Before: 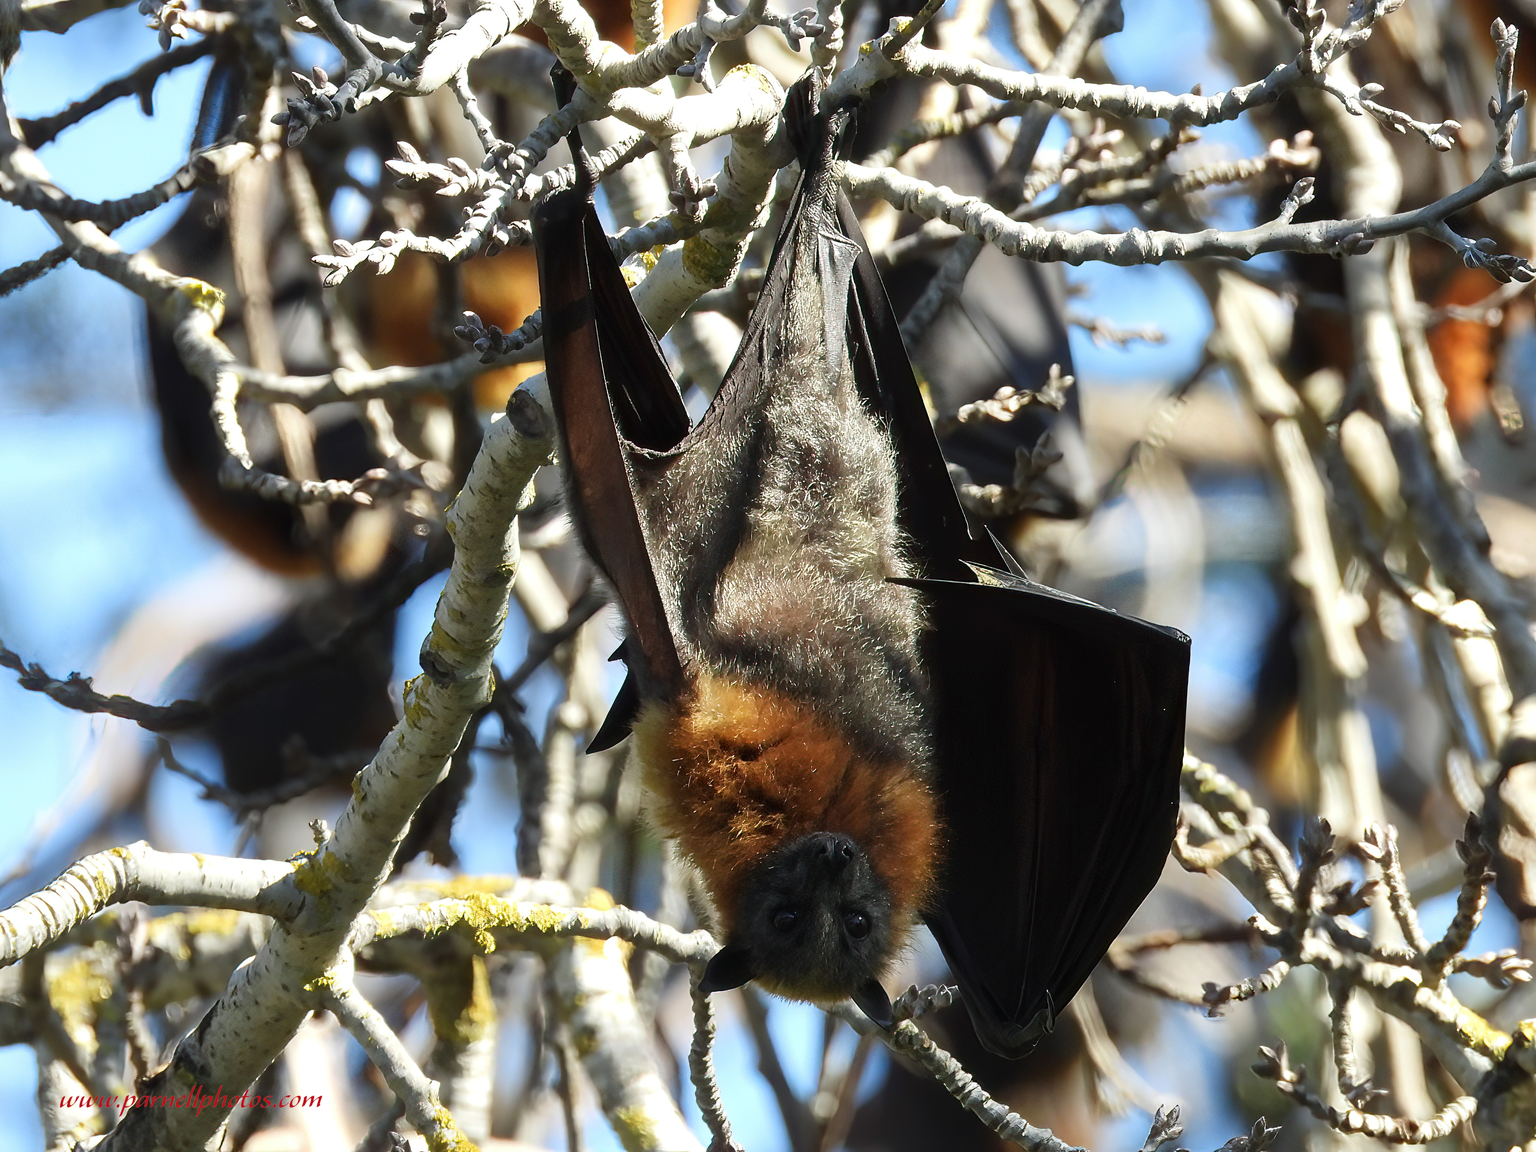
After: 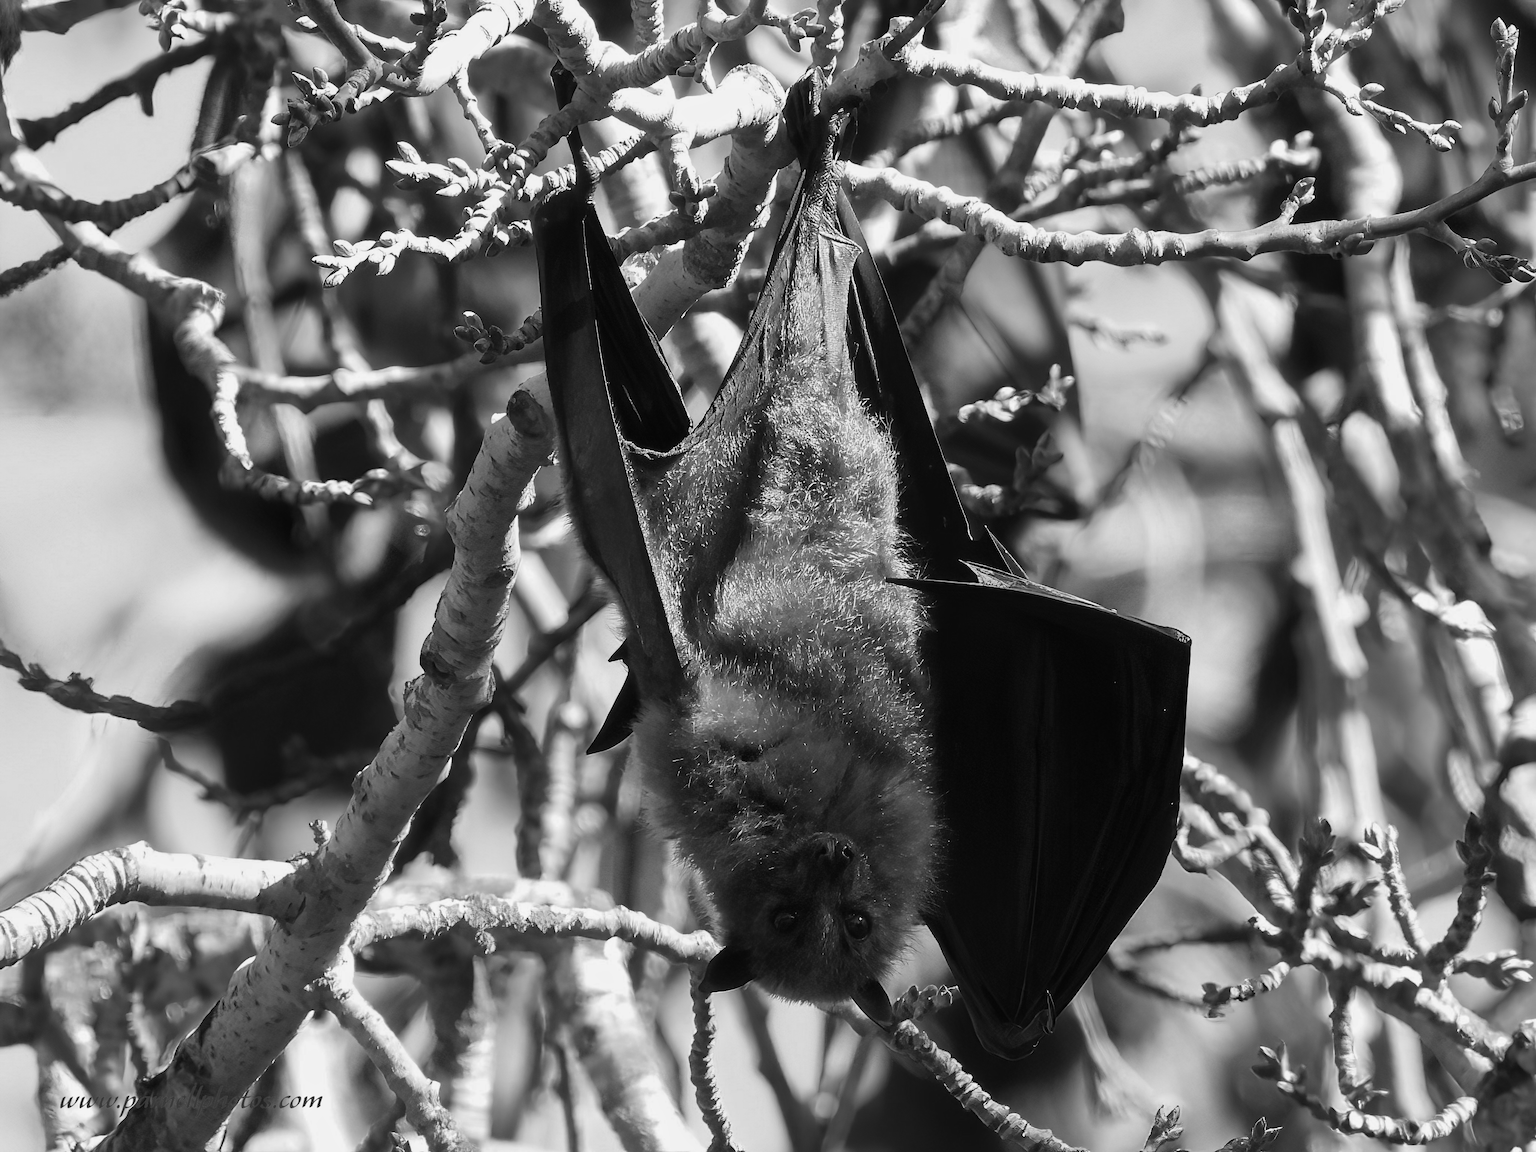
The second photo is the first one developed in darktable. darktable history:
monochrome: a 30.25, b 92.03
color zones: curves: ch0 [(0, 0.299) (0.25, 0.383) (0.456, 0.352) (0.736, 0.571)]; ch1 [(0, 0.63) (0.151, 0.568) (0.254, 0.416) (0.47, 0.558) (0.732, 0.37) (0.909, 0.492)]; ch2 [(0.004, 0.604) (0.158, 0.443) (0.257, 0.403) (0.761, 0.468)]
